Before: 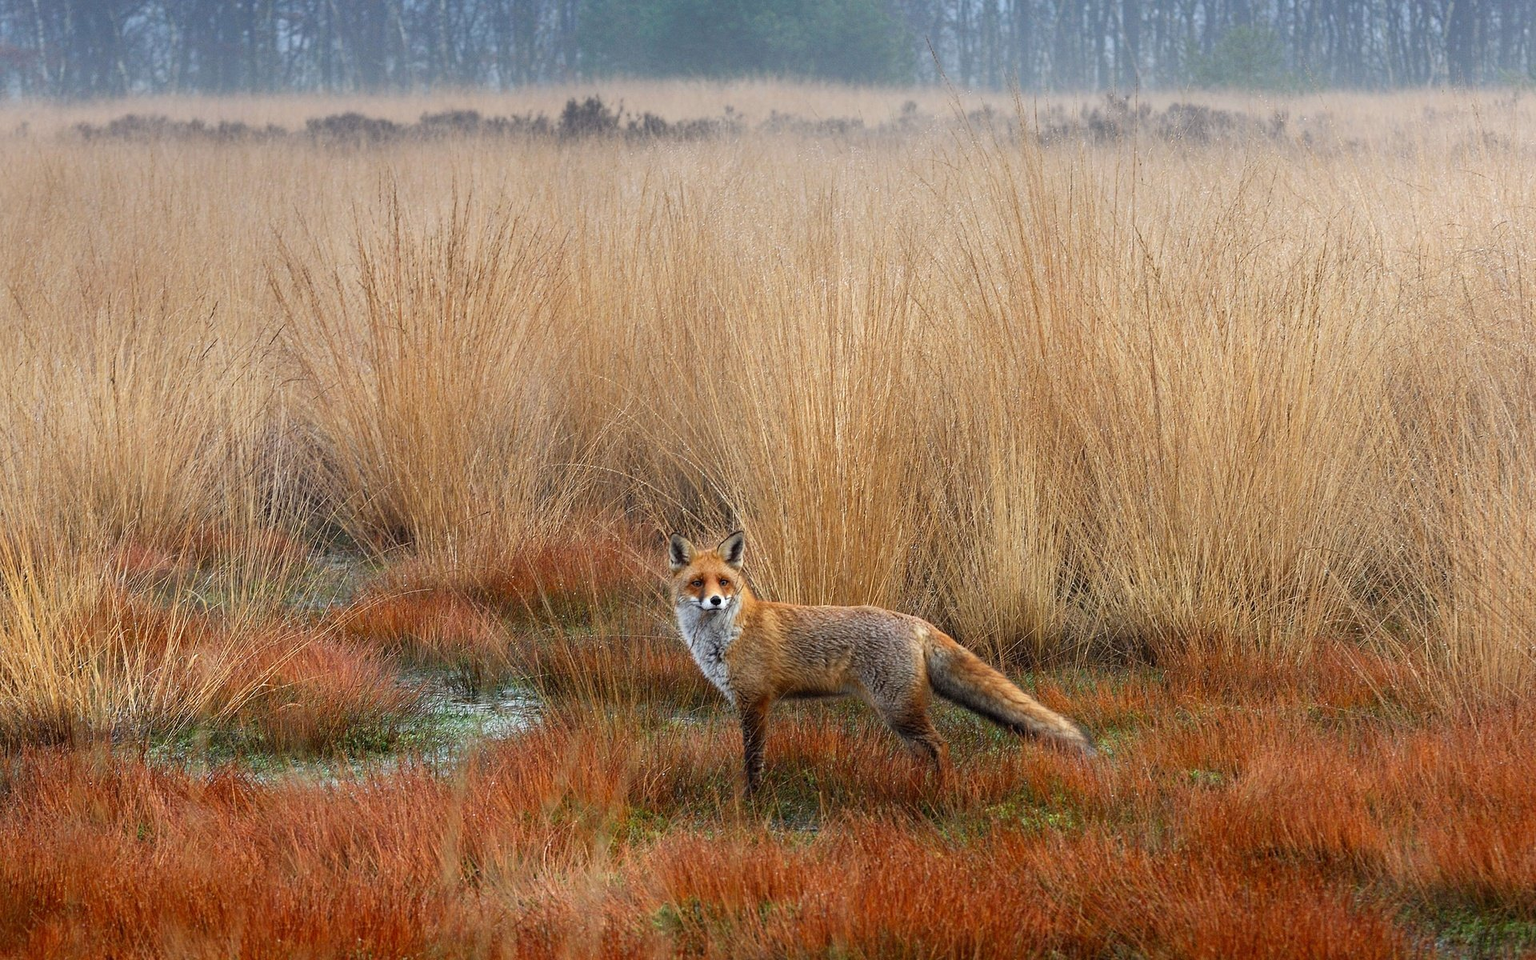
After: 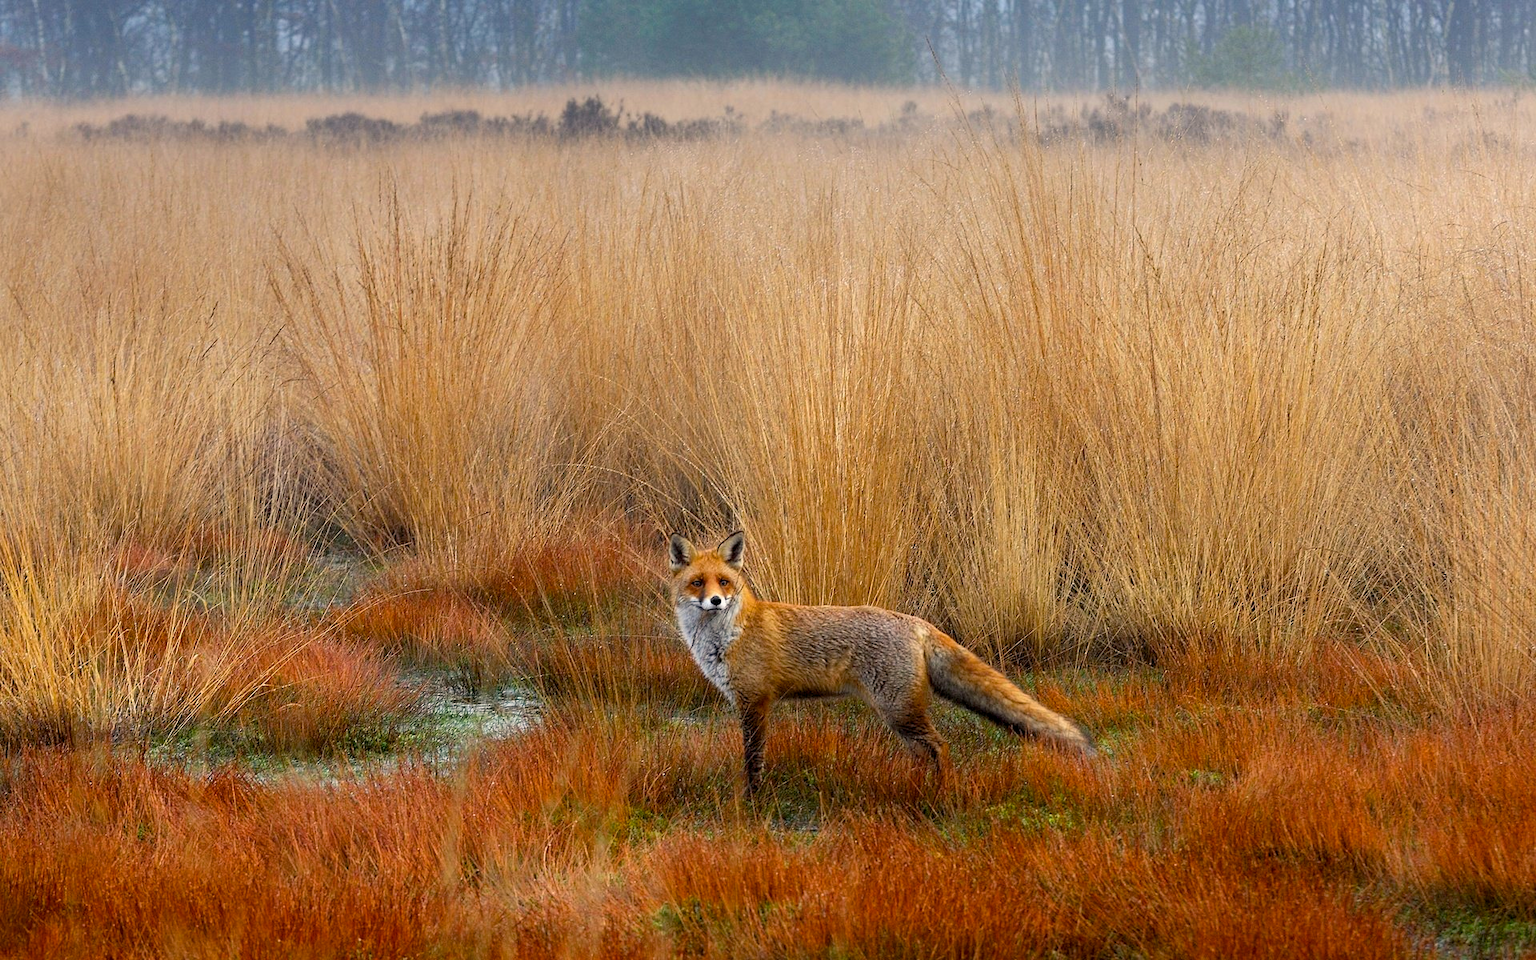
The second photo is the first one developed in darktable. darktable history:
color balance rgb: shadows lift › hue 86.89°, highlights gain › chroma 2.002%, highlights gain › hue 65.28°, global offset › luminance -0.477%, perceptual saturation grading › global saturation 19.359%
